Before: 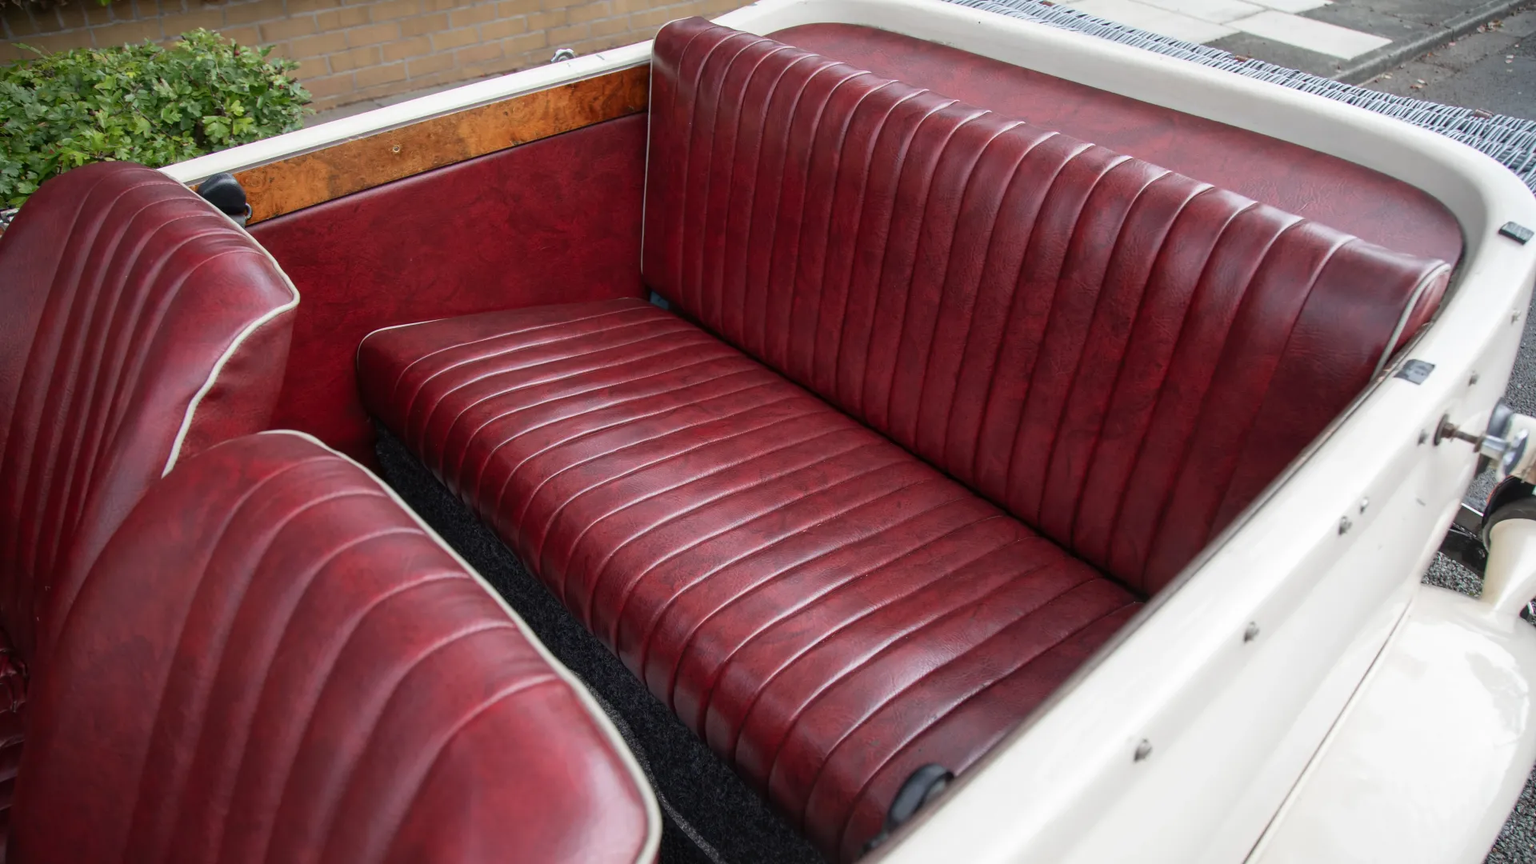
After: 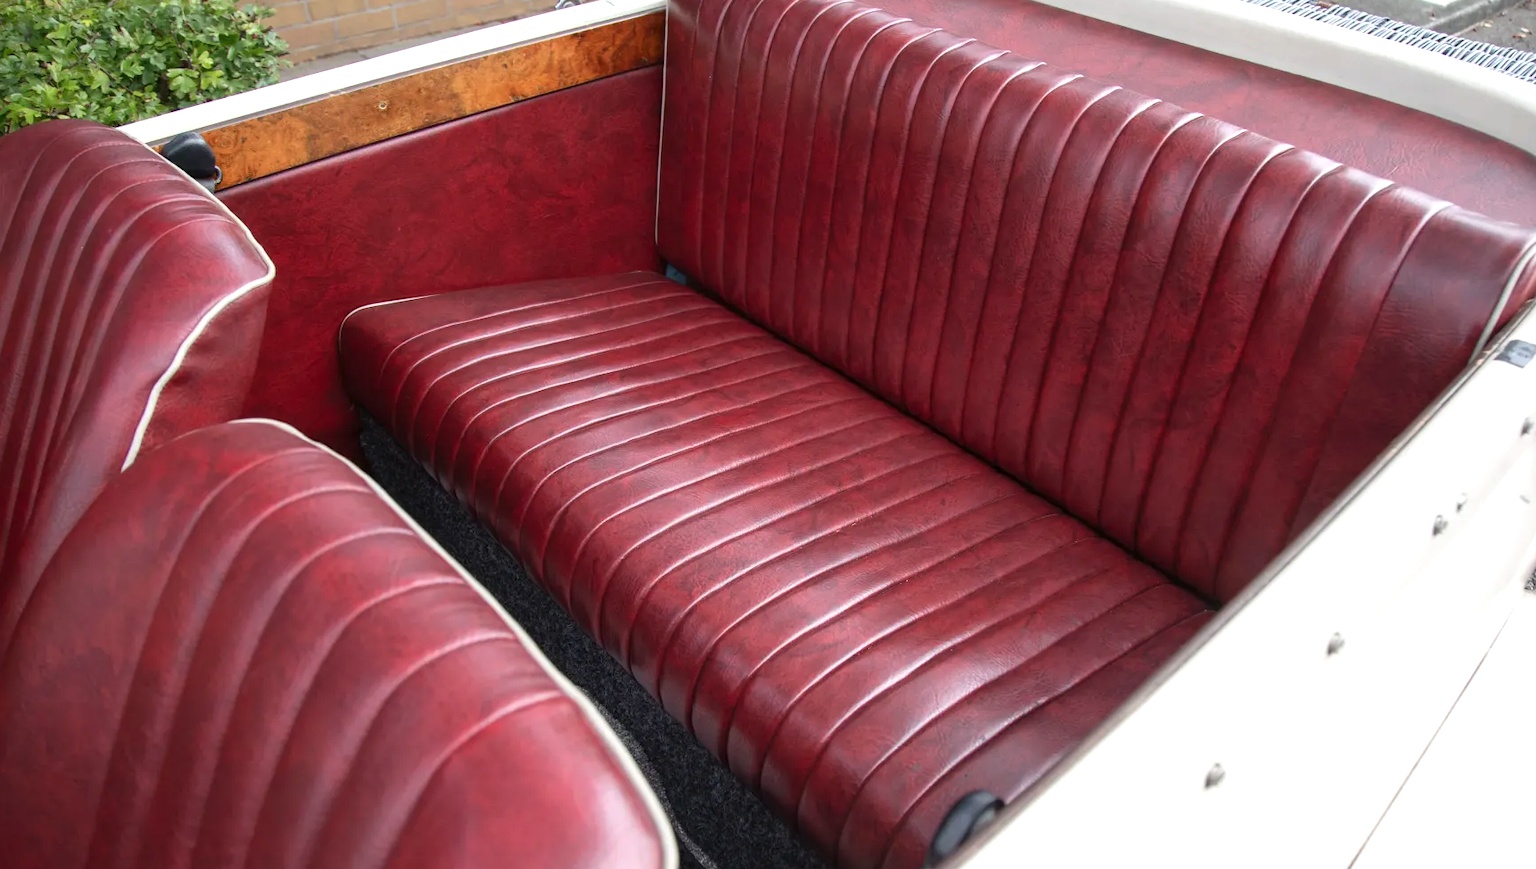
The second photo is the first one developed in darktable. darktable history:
exposure: black level correction 0, exposure 0.499 EV, compensate highlight preservation false
crop: left 3.449%, top 6.35%, right 6.767%, bottom 3.322%
